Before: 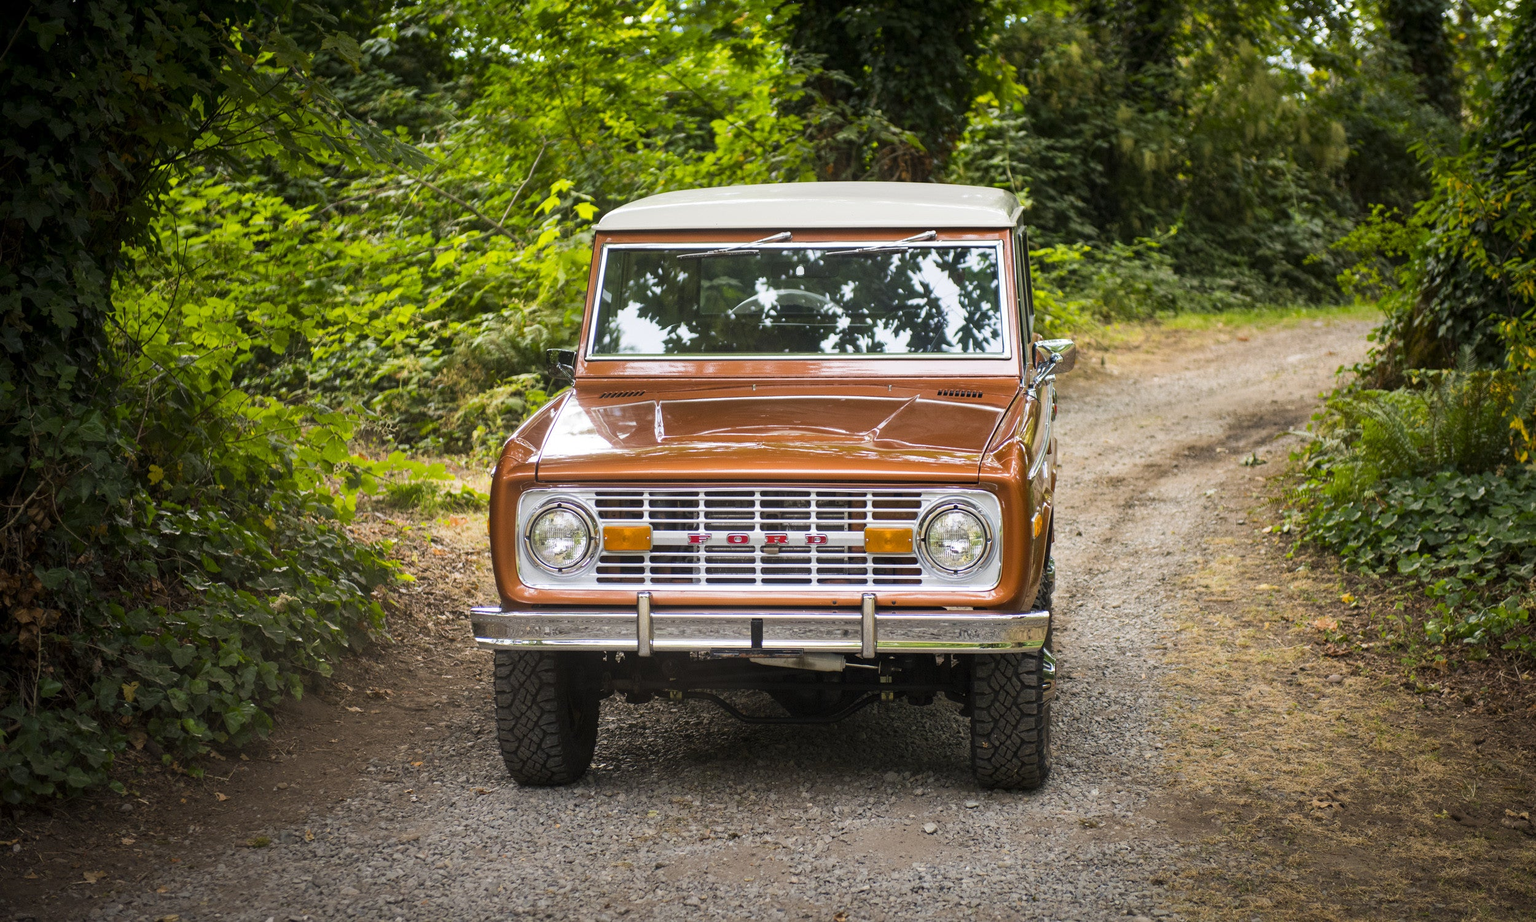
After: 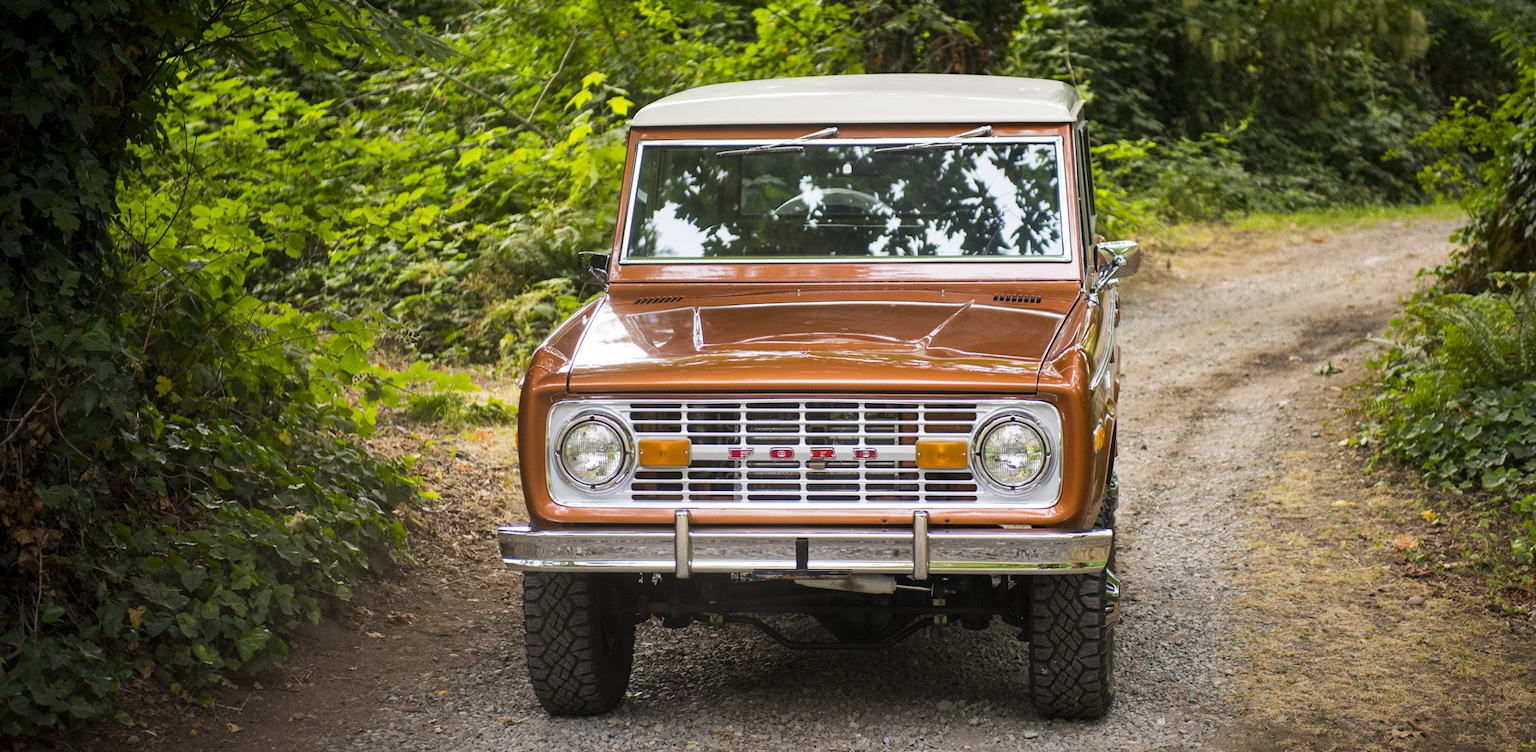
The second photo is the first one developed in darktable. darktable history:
crop and rotate: angle 0.097°, top 12.048%, right 5.528%, bottom 10.752%
